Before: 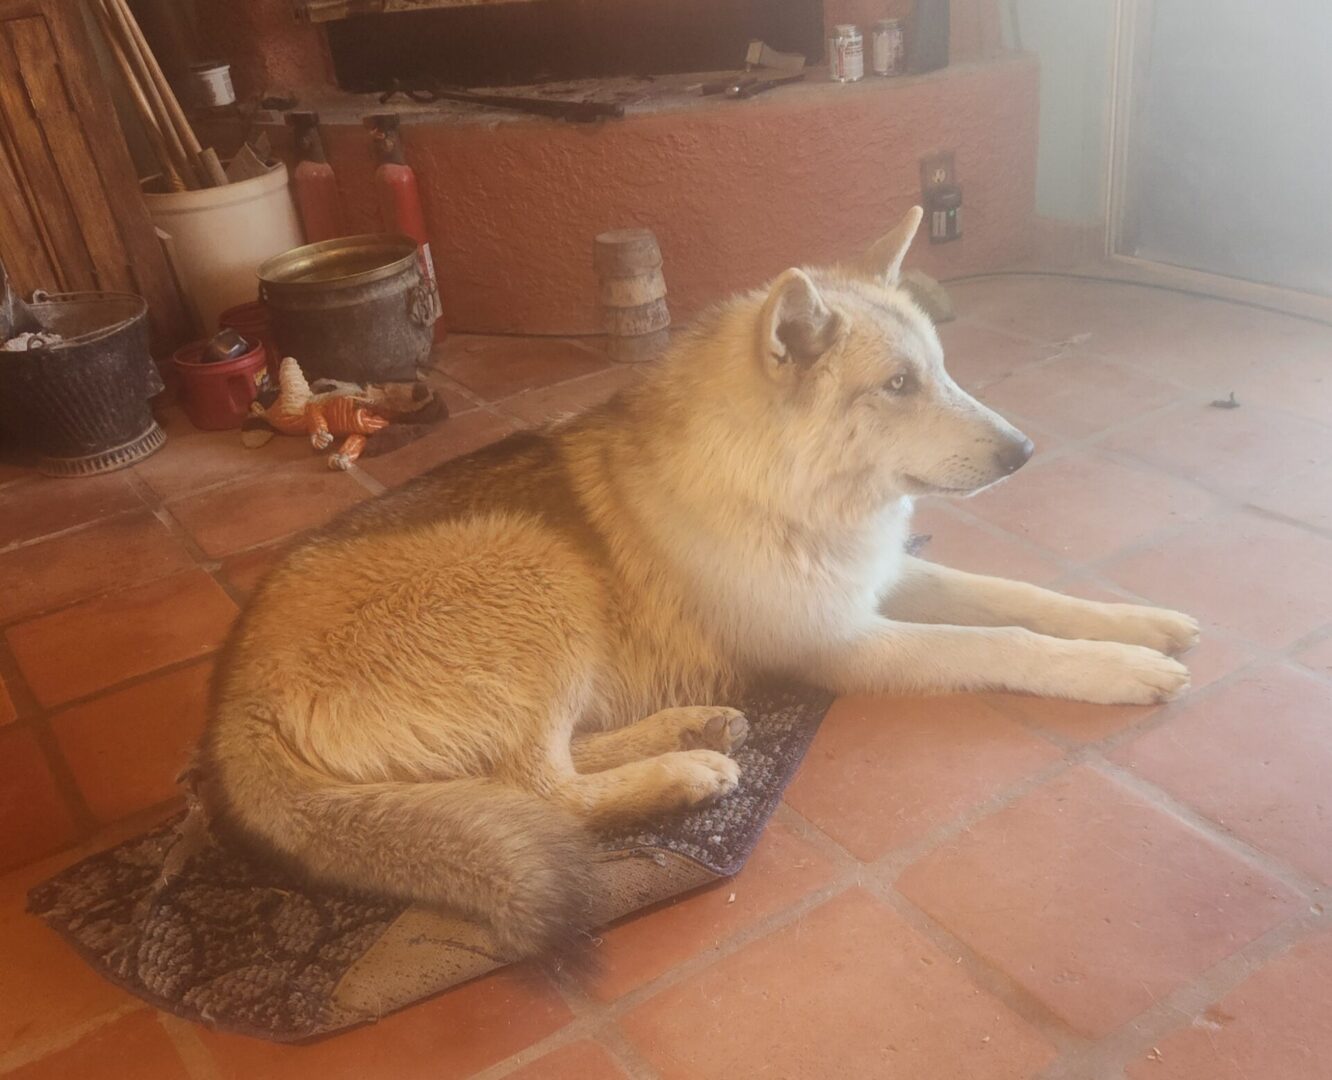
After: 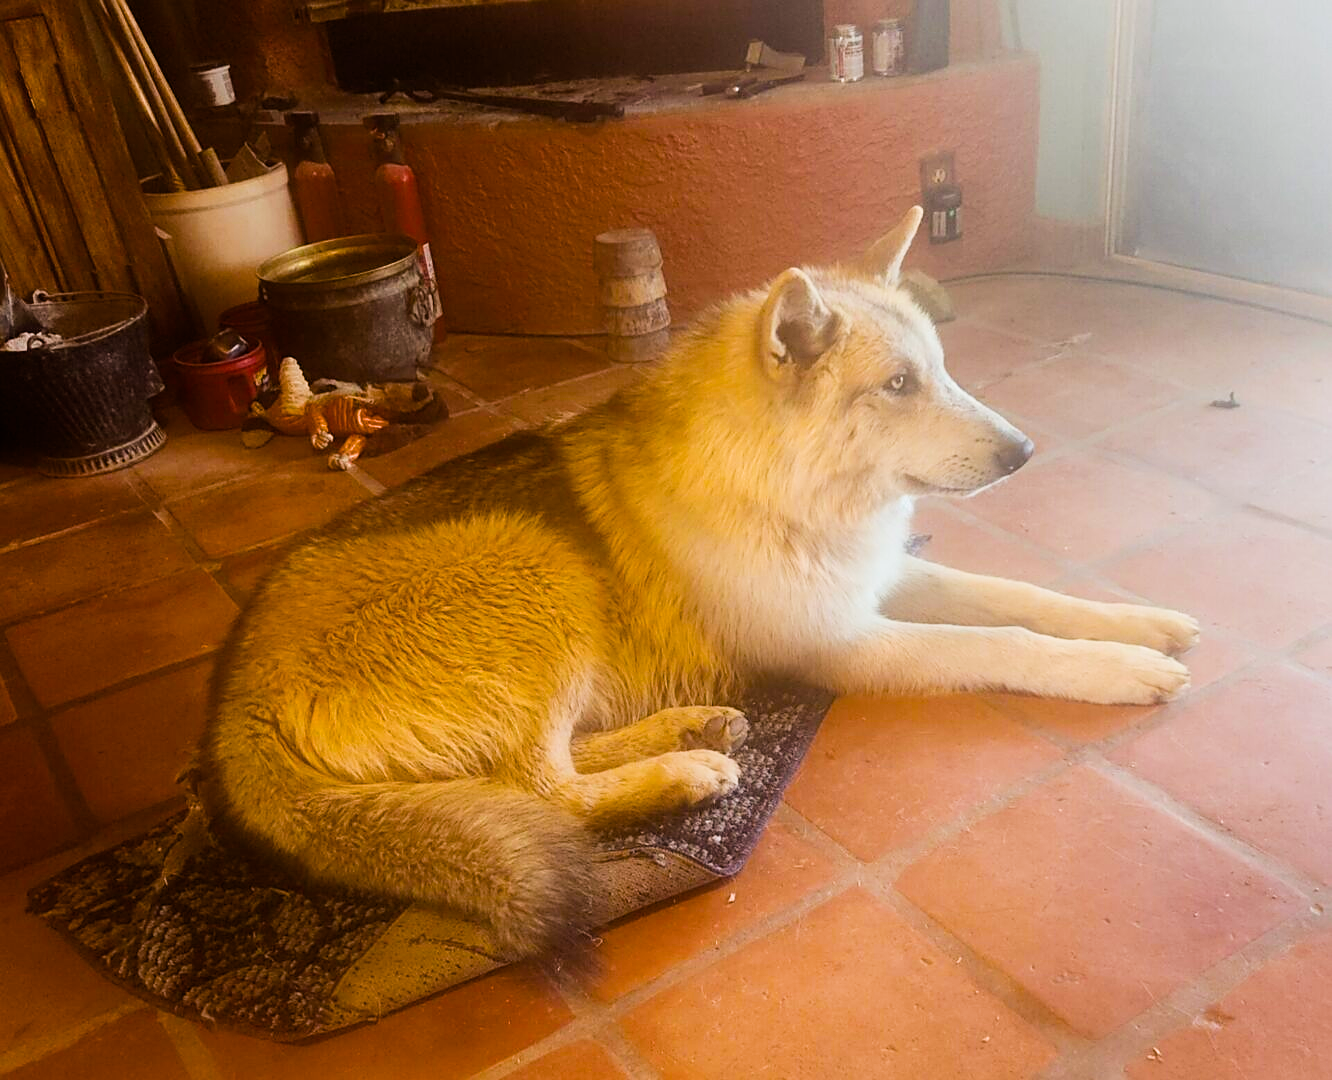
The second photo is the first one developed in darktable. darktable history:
filmic rgb: black relative exposure -5 EV, white relative exposure 3.5 EV, hardness 3.19, contrast 1.2, highlights saturation mix -50%
color balance rgb: linear chroma grading › global chroma 9%, perceptual saturation grading › global saturation 36%, perceptual saturation grading › shadows 35%, perceptual brilliance grading › global brilliance 15%, perceptual brilliance grading › shadows -35%, global vibrance 15%
sharpen: on, module defaults
